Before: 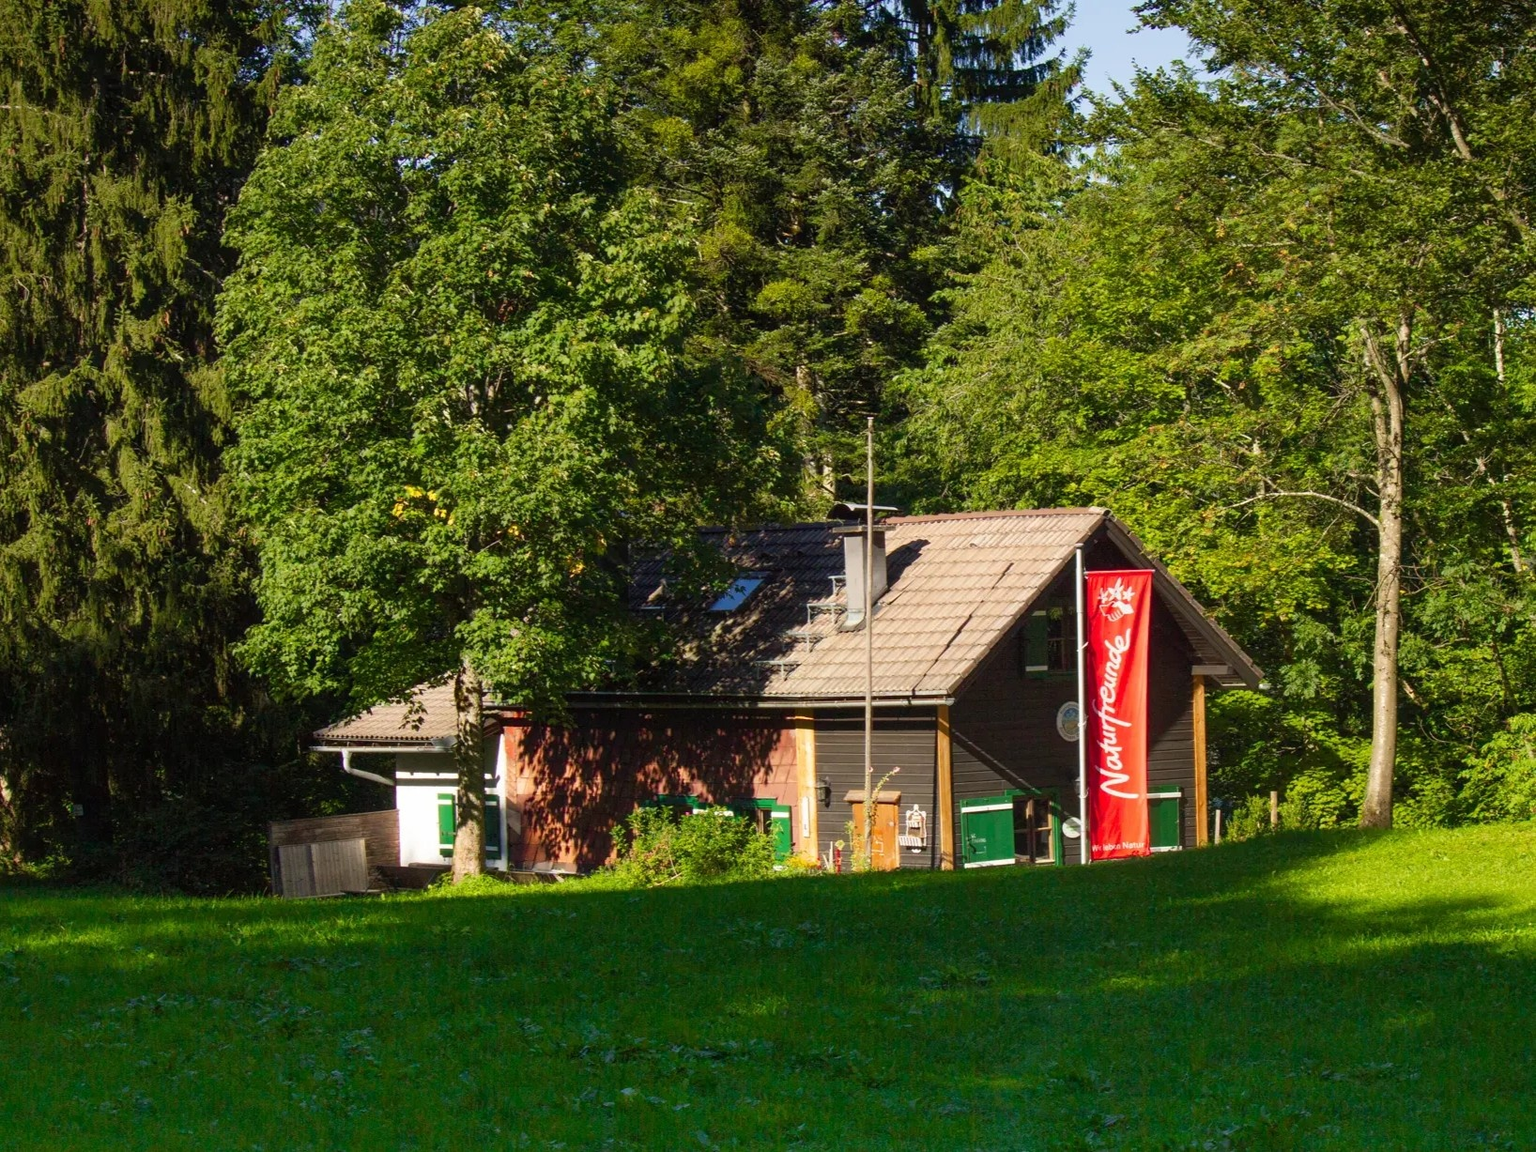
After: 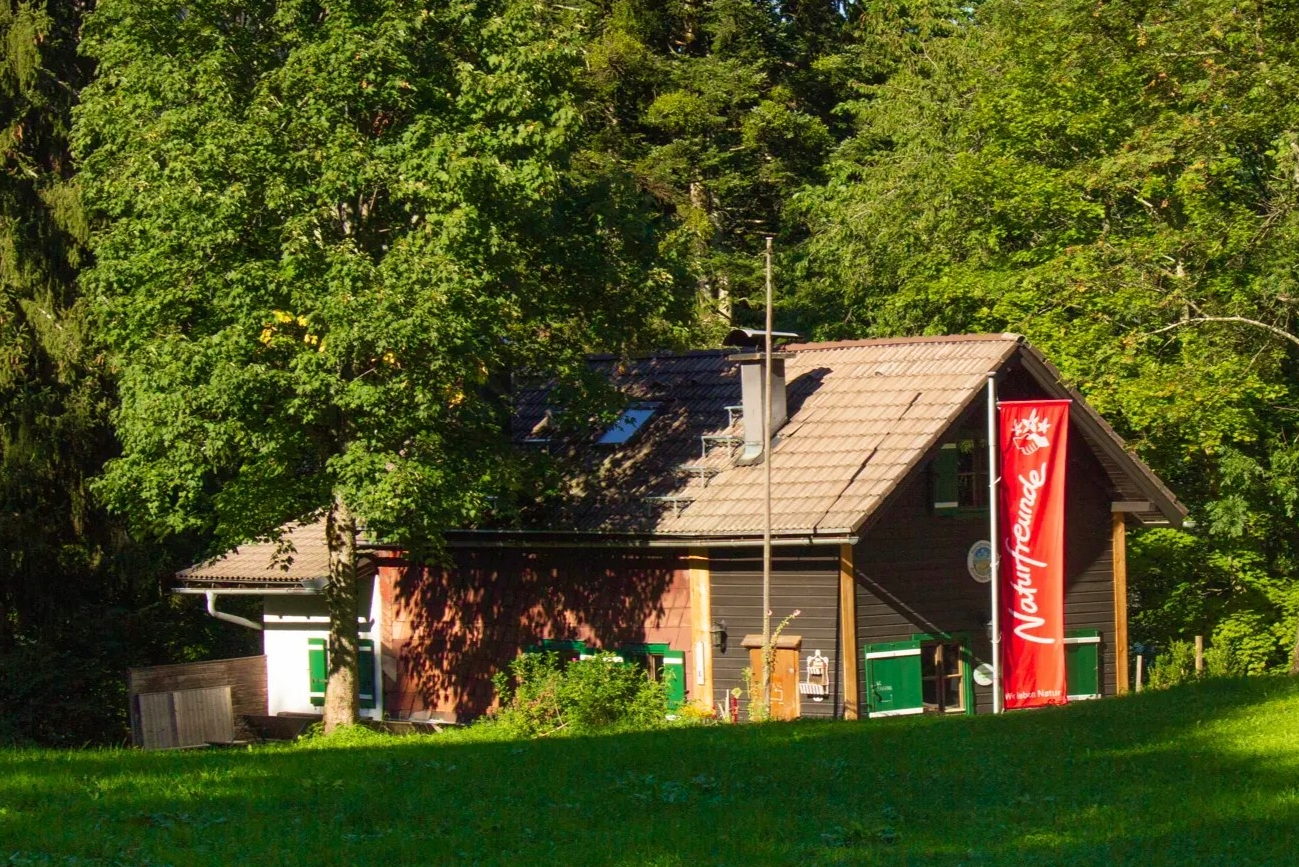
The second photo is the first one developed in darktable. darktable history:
crop: left 9.712%, top 16.928%, right 10.845%, bottom 12.332%
exposure: compensate highlight preservation false
velvia: on, module defaults
